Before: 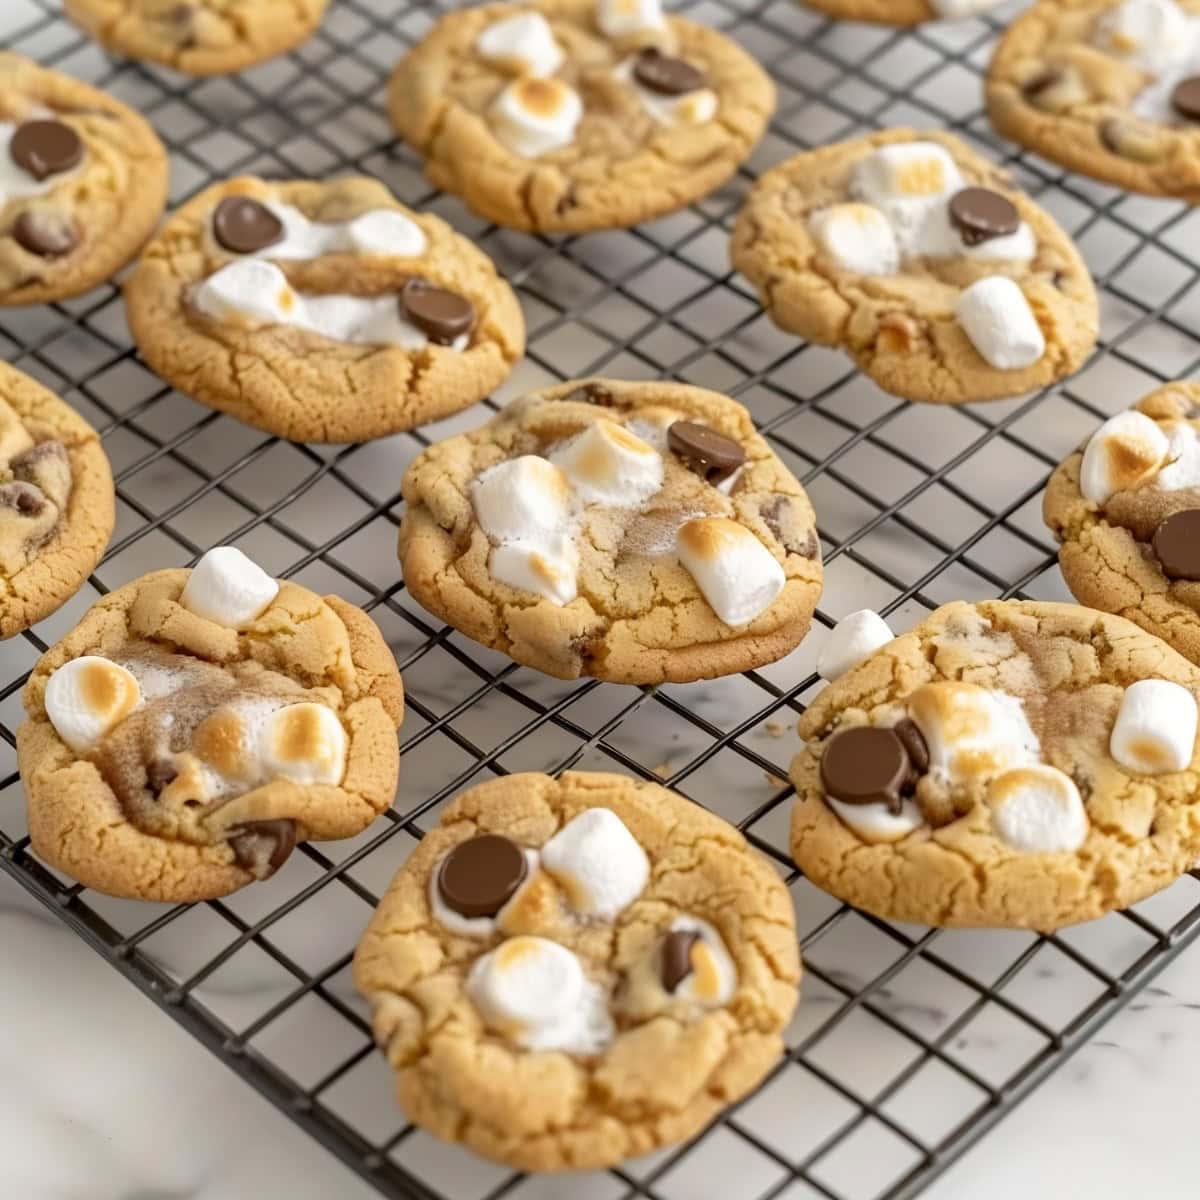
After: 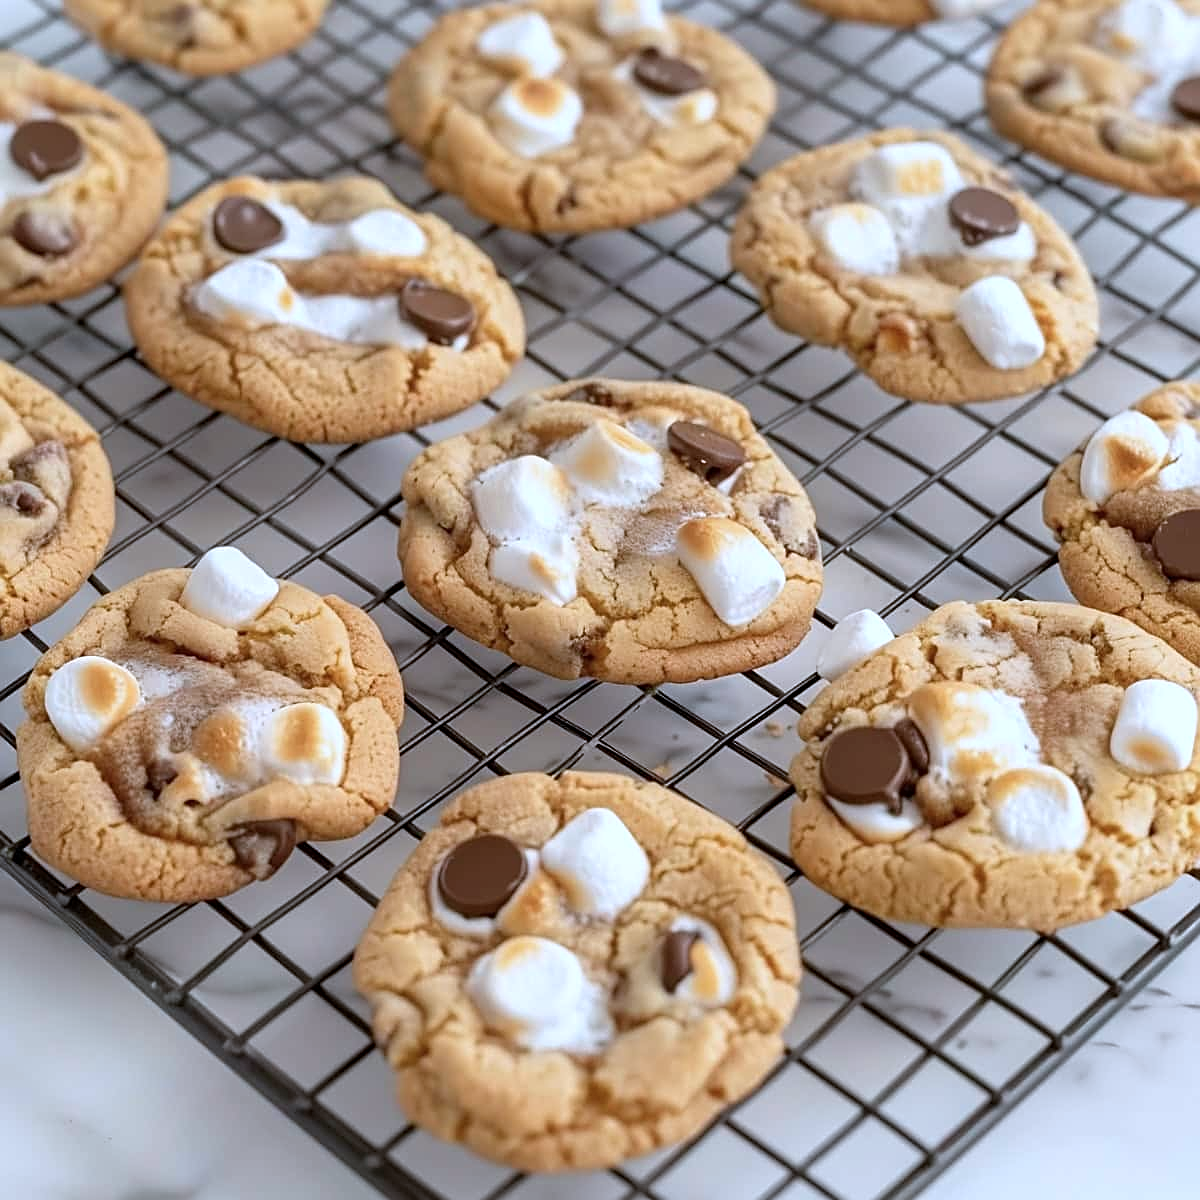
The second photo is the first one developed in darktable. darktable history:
color correction: highlights a* -2.1, highlights b* -18.44
sharpen: on, module defaults
